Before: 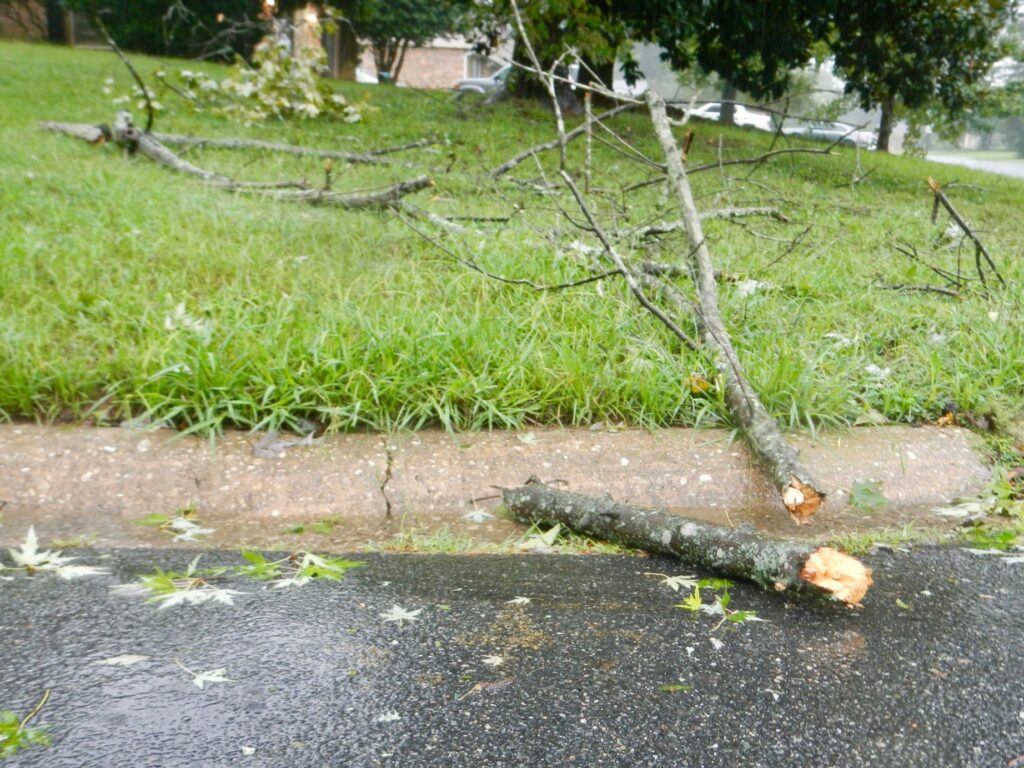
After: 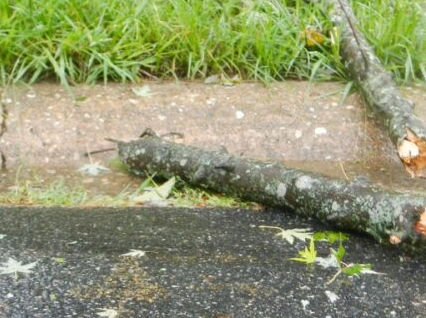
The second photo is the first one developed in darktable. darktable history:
crop: left 37.656%, top 45.19%, right 20.716%, bottom 13.352%
